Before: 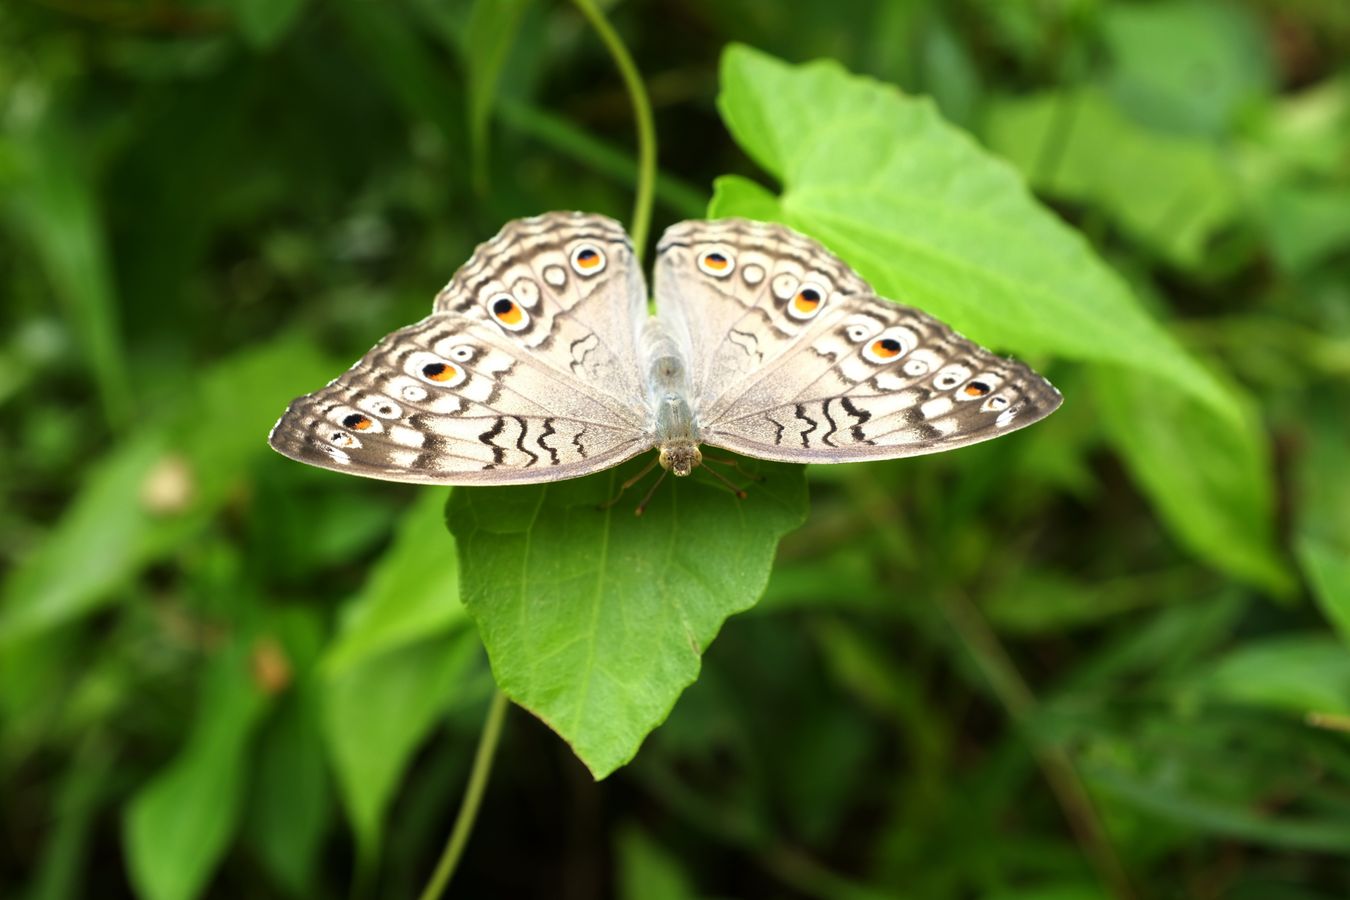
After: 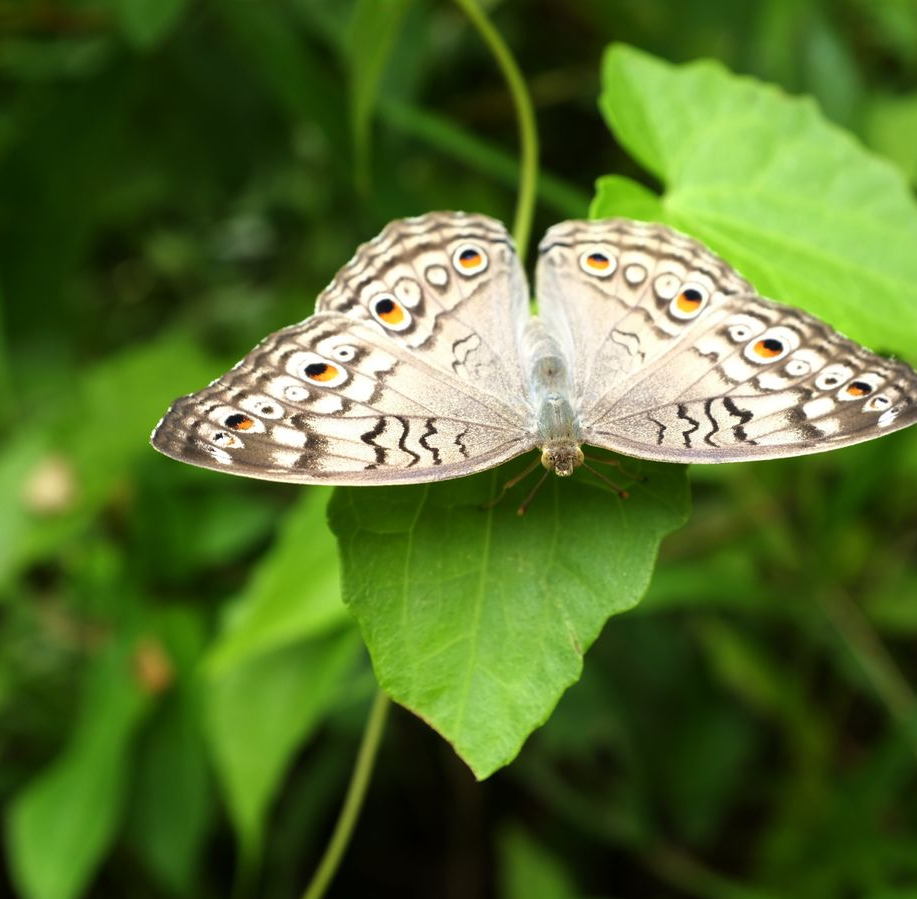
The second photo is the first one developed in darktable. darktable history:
crop and rotate: left 8.767%, right 23.298%
